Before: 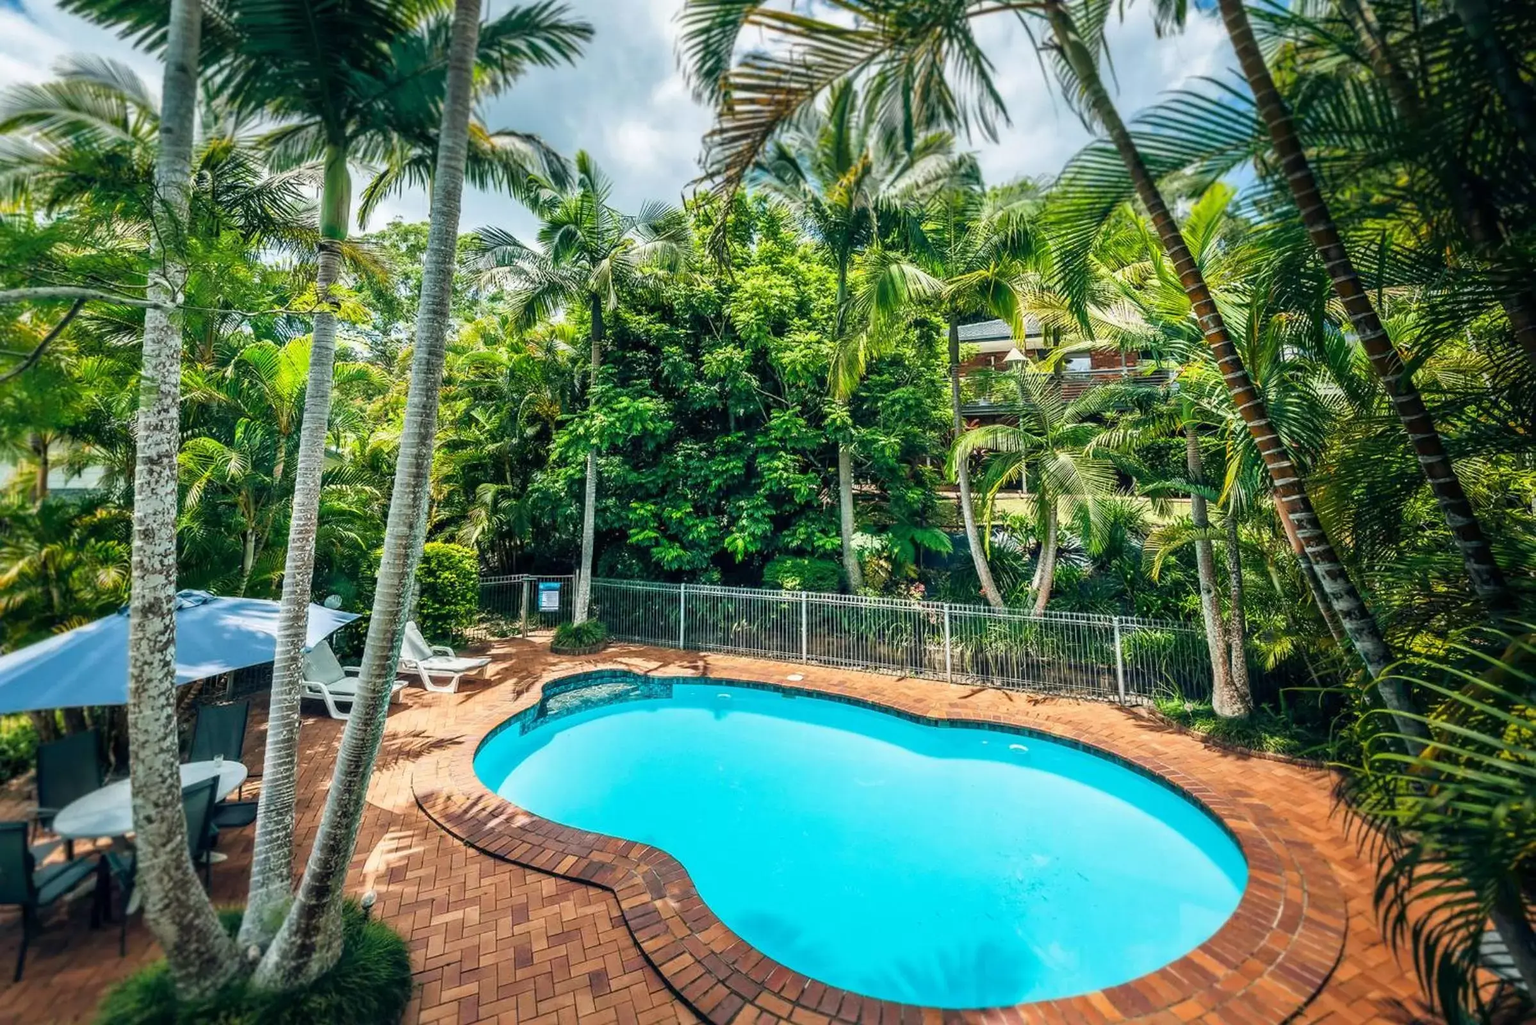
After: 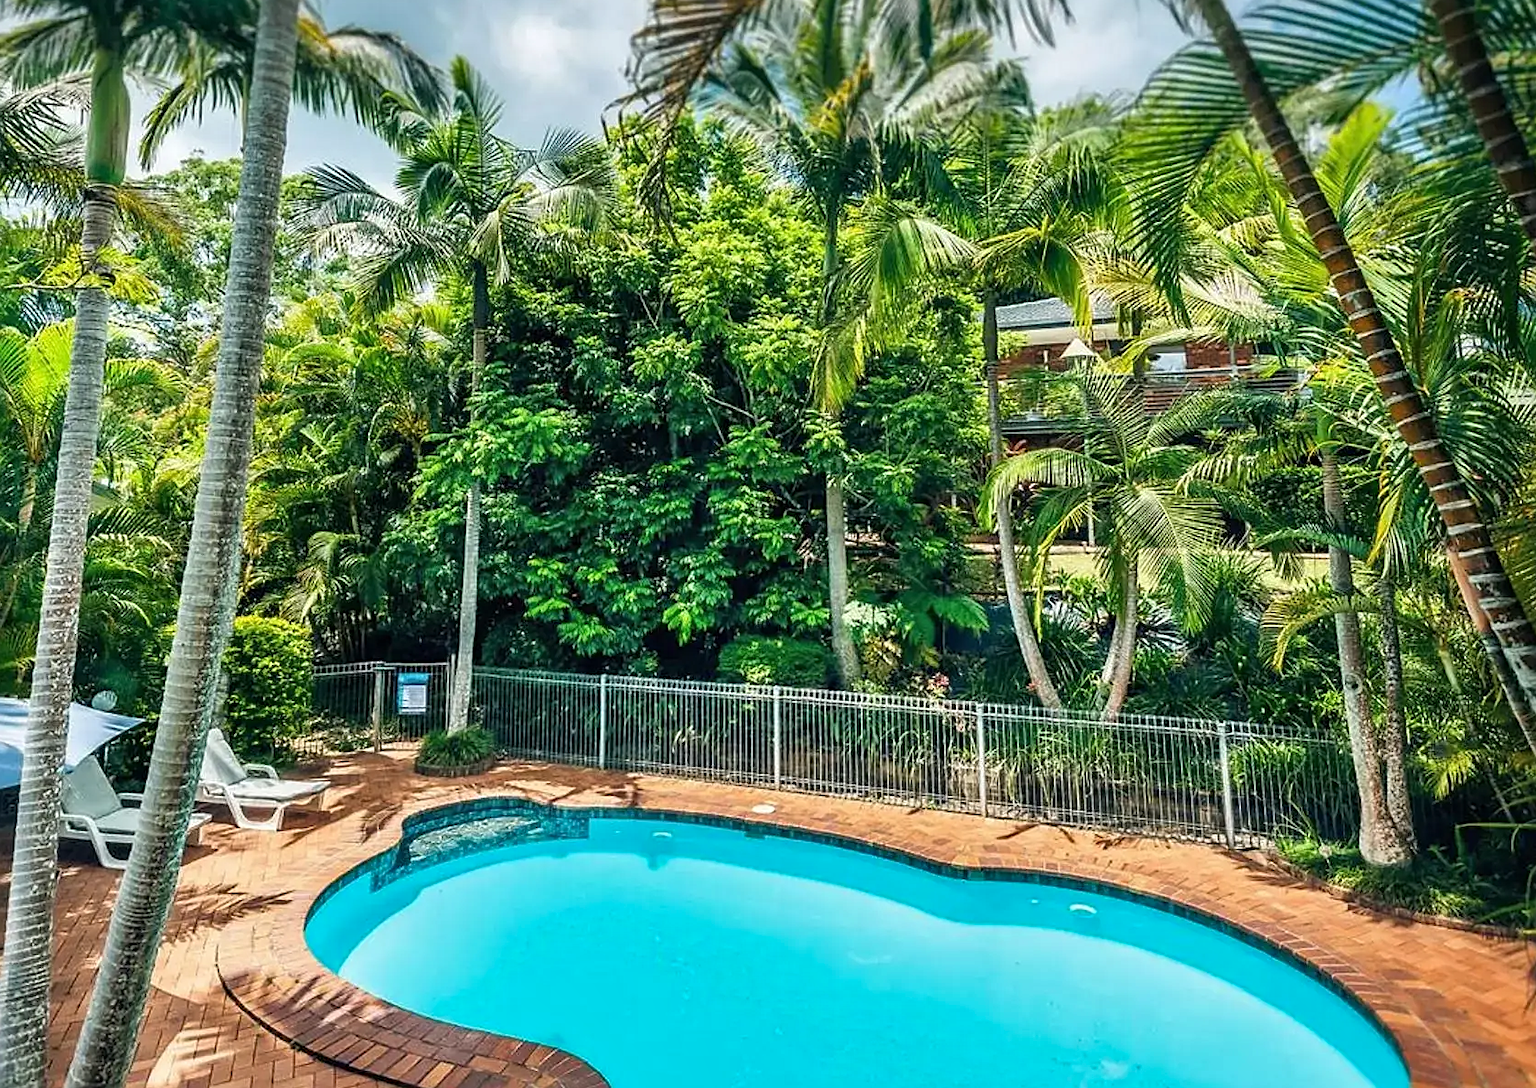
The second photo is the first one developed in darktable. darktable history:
sharpen: on, module defaults
shadows and highlights: low approximation 0.01, soften with gaussian
crop and rotate: left 17.008%, top 10.869%, right 12.905%, bottom 14.649%
